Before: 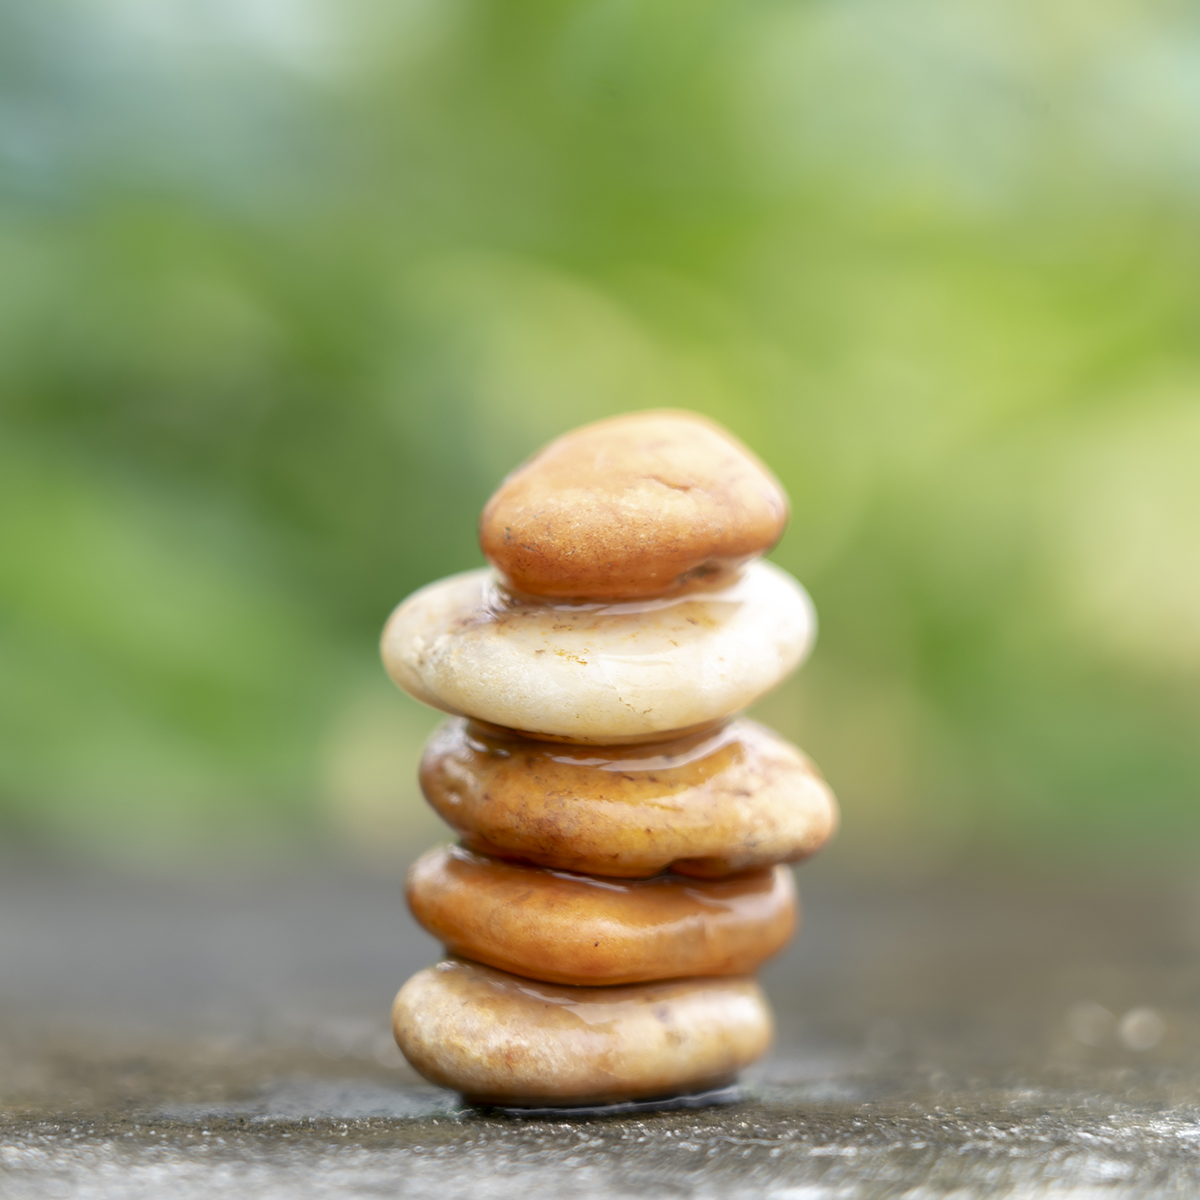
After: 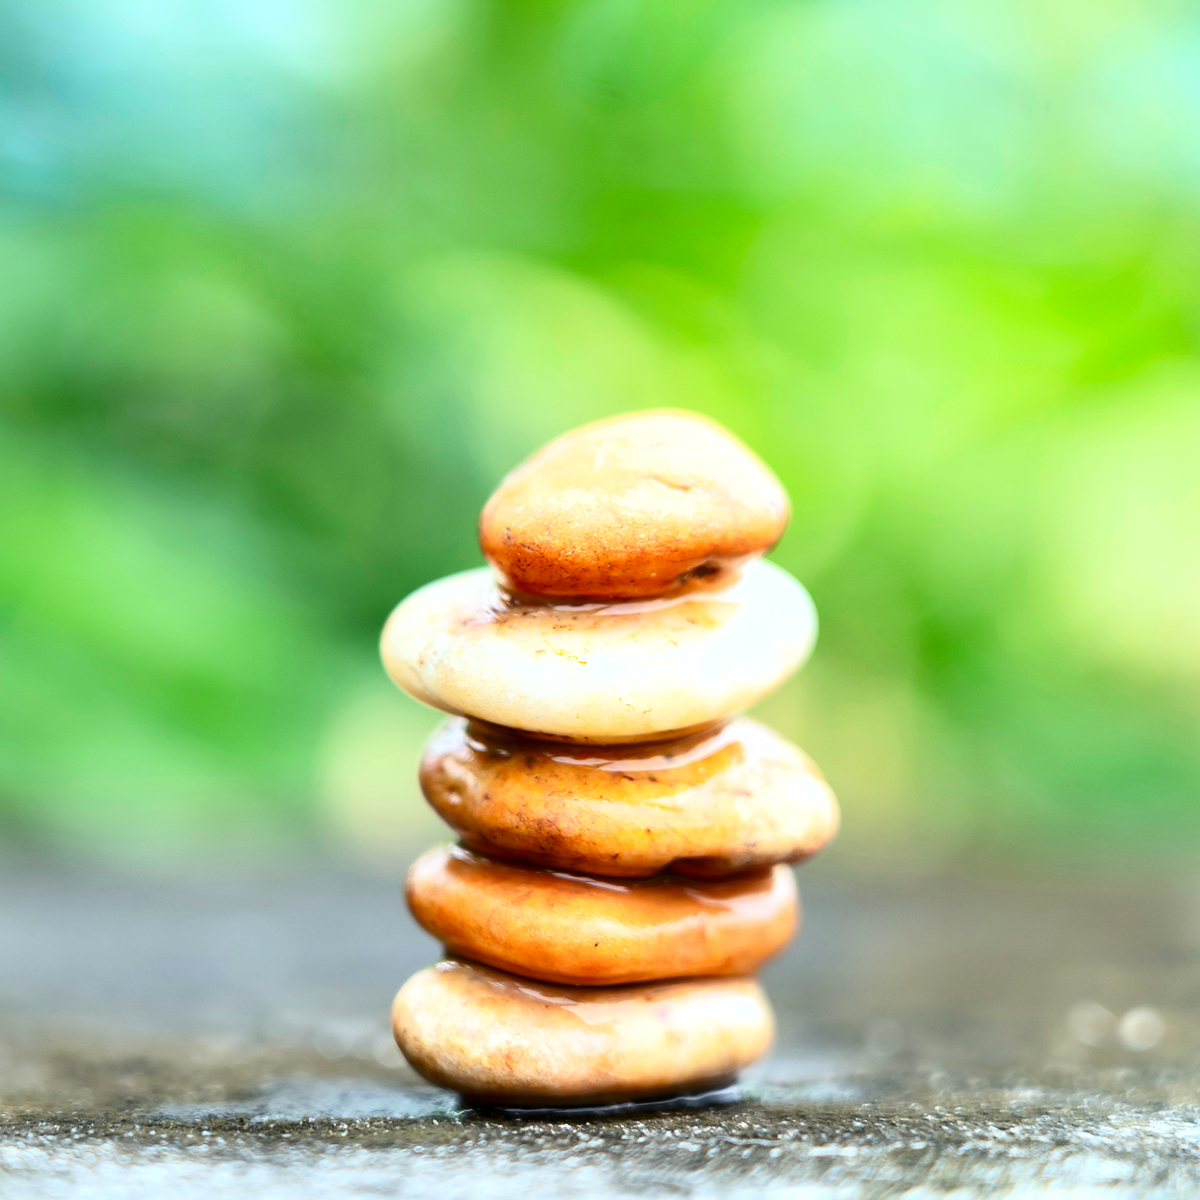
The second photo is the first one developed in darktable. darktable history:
shadows and highlights: soften with gaussian
color calibration: illuminant Planckian (black body), adaptation linear Bradford (ICC v4), x 0.364, y 0.367, temperature 4417.56 K, saturation algorithm version 1 (2020)
tone equalizer: -8 EV -0.417 EV, -7 EV -0.389 EV, -6 EV -0.333 EV, -5 EV -0.222 EV, -3 EV 0.222 EV, -2 EV 0.333 EV, -1 EV 0.389 EV, +0 EV 0.417 EV, edges refinement/feathering 500, mask exposure compensation -1.57 EV, preserve details no
base curve: curves: ch0 [(0, 0) (0.028, 0.03) (0.121, 0.232) (0.46, 0.748) (0.859, 0.968) (1, 1)]
